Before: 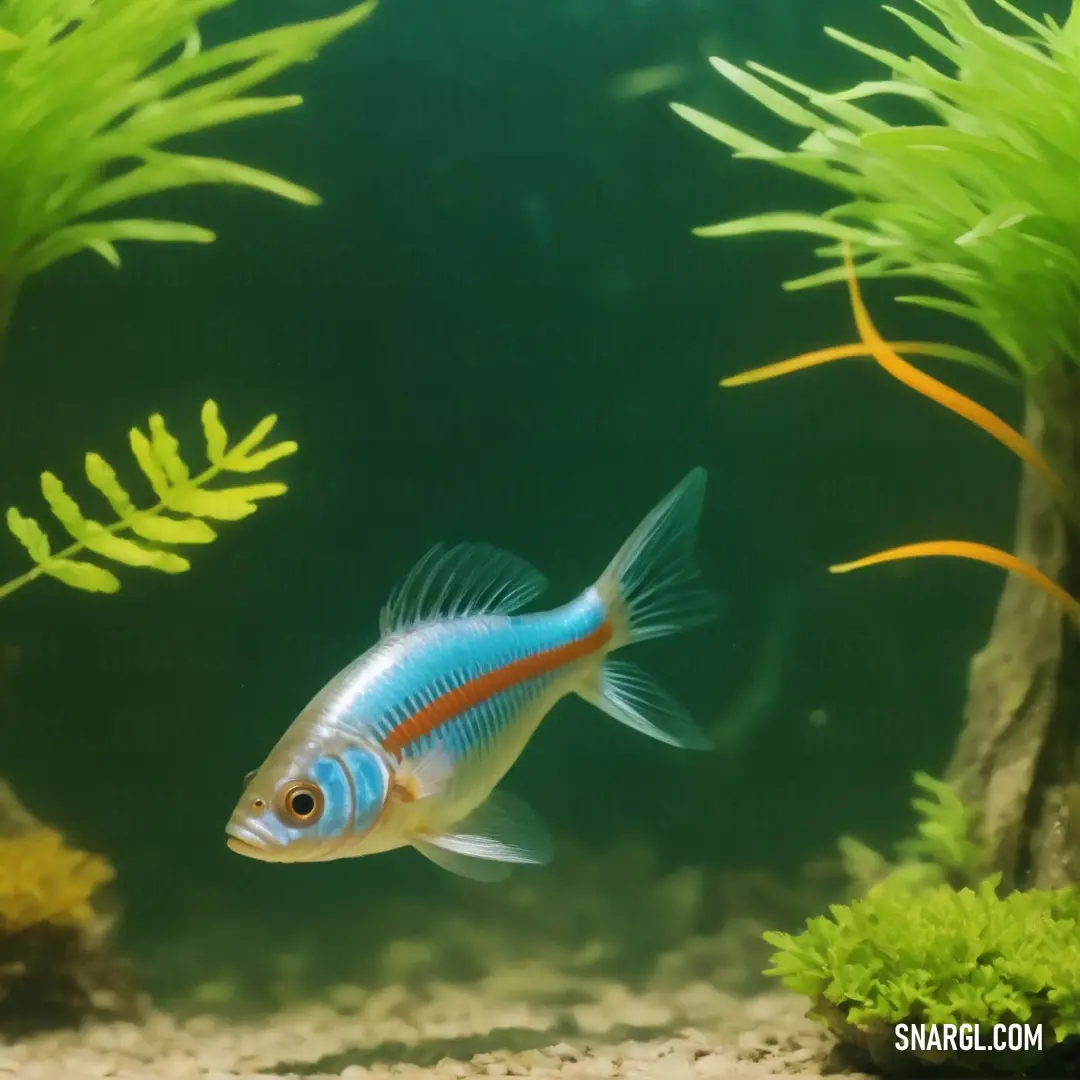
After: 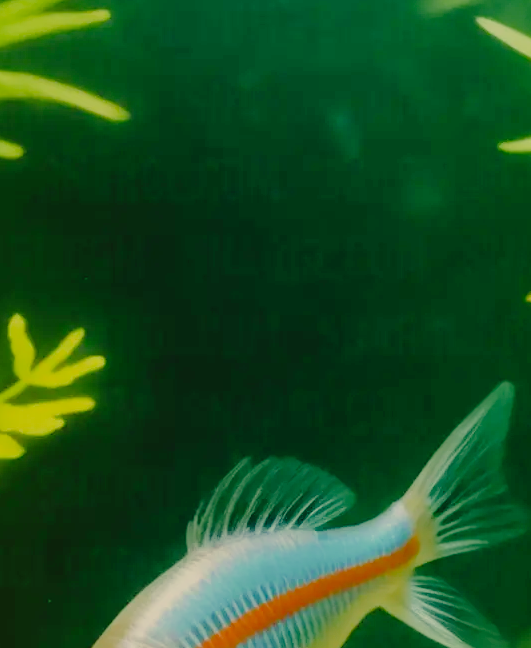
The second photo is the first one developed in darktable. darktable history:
color correction: highlights a* 1.46, highlights b* 17.97
tone curve: curves: ch0 [(0, 0.011) (0.053, 0.026) (0.174, 0.115) (0.398, 0.444) (0.673, 0.775) (0.829, 0.906) (0.991, 0.981)]; ch1 [(0, 0) (0.264, 0.22) (0.407, 0.373) (0.463, 0.457) (0.492, 0.501) (0.512, 0.513) (0.54, 0.543) (0.585, 0.617) (0.659, 0.686) (0.78, 0.8) (1, 1)]; ch2 [(0, 0) (0.438, 0.449) (0.473, 0.469) (0.503, 0.5) (0.523, 0.534) (0.562, 0.591) (0.612, 0.627) (0.701, 0.707) (1, 1)], preserve colors none
crop: left 17.912%, top 7.9%, right 32.846%, bottom 31.835%
filmic rgb: black relative exposure -4.49 EV, white relative exposure 6.56 EV, hardness 1.92, contrast 0.511
levels: black 3.83%, levels [0.018, 0.493, 1]
